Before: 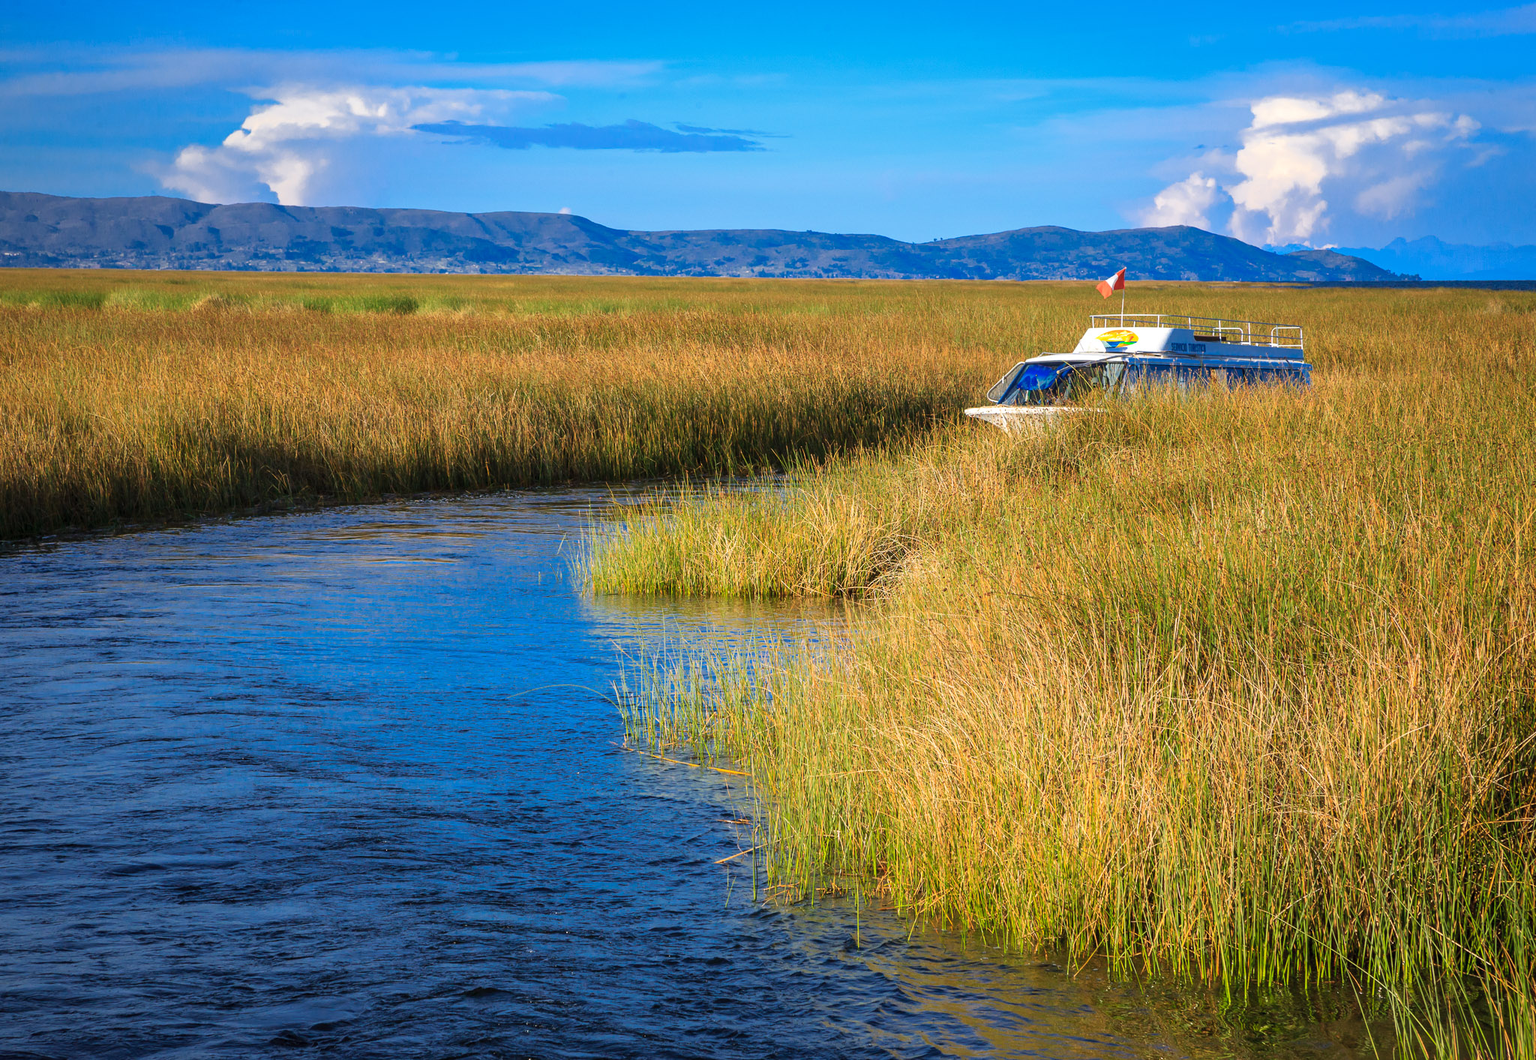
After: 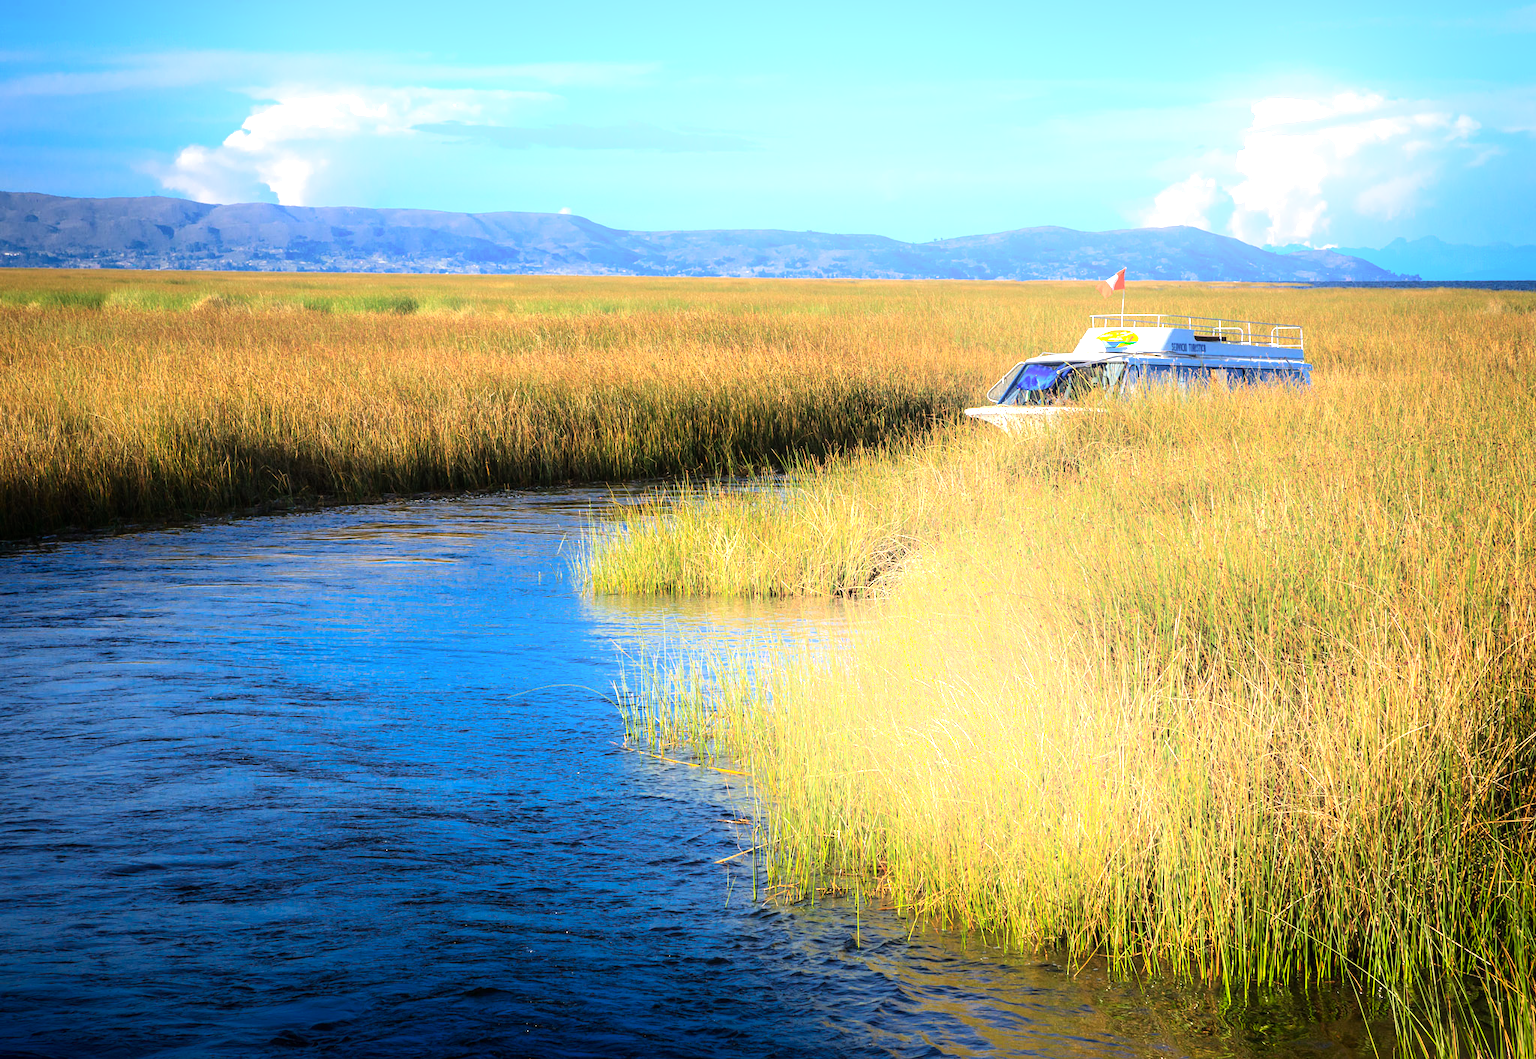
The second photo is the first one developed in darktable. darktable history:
shadows and highlights: shadows -89.15, highlights 88.54, soften with gaussian
tone equalizer: -8 EV -0.769 EV, -7 EV -0.729 EV, -6 EV -0.62 EV, -5 EV -0.417 EV, -3 EV 0.389 EV, -2 EV 0.6 EV, -1 EV 0.697 EV, +0 EV 0.779 EV
